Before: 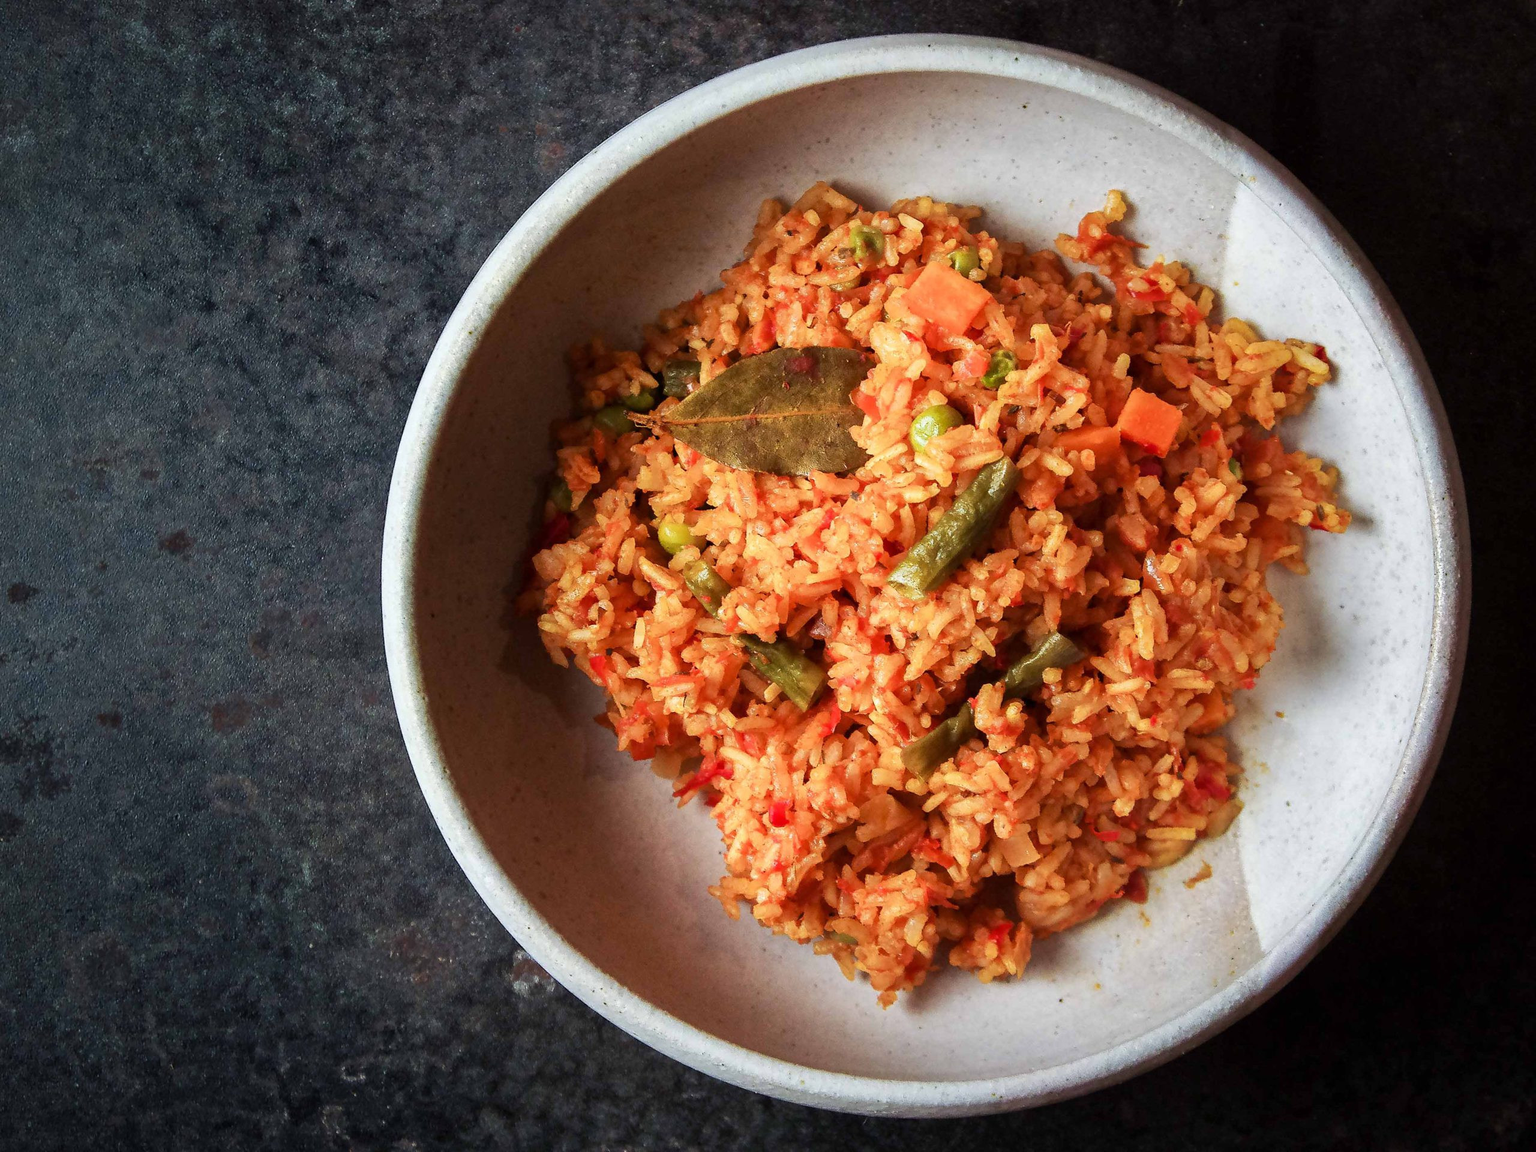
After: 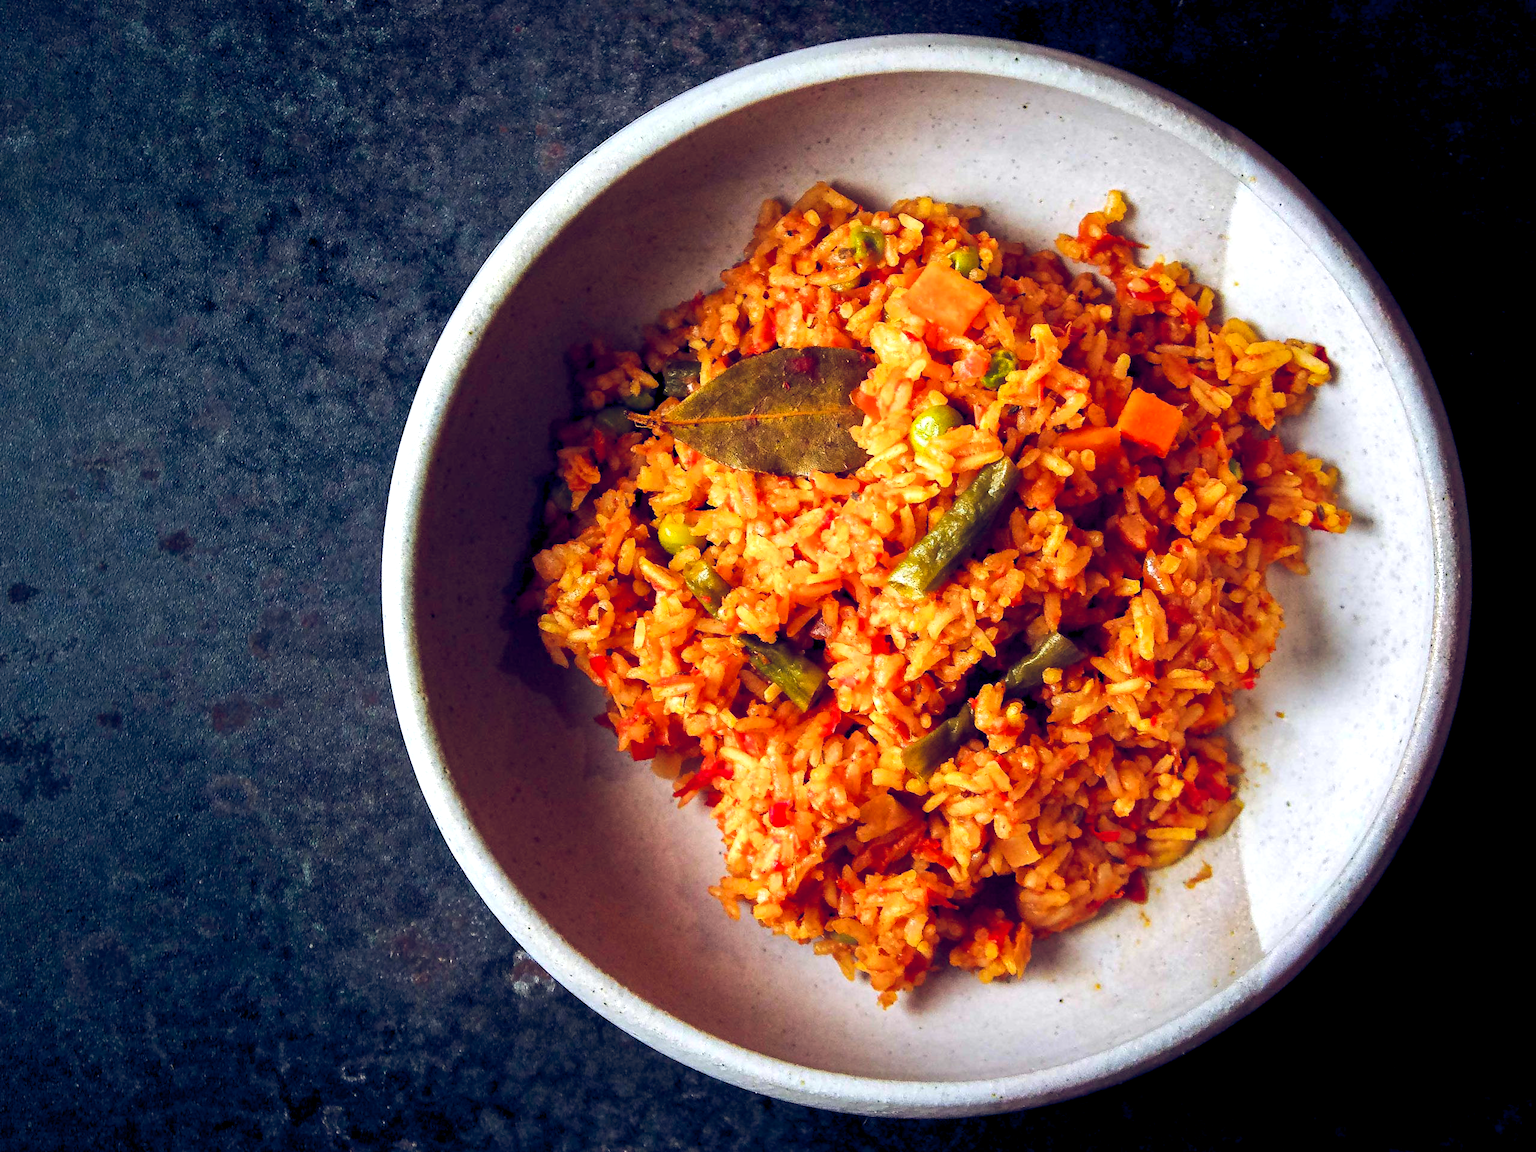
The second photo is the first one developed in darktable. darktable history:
color balance rgb: highlights gain › chroma 0.209%, highlights gain › hue 330.14°, global offset › luminance -0.285%, global offset › chroma 0.303%, global offset › hue 259.61°, linear chroma grading › global chroma 14.382%, perceptual saturation grading › global saturation 16.98%, global vibrance 10.034%
tone equalizer: -8 EV -0.384 EV, -7 EV -0.355 EV, -6 EV -0.347 EV, -5 EV -0.192 EV, -3 EV 0.218 EV, -2 EV 0.319 EV, -1 EV 0.404 EV, +0 EV 0.425 EV, edges refinement/feathering 500, mask exposure compensation -1.57 EV, preserve details no
